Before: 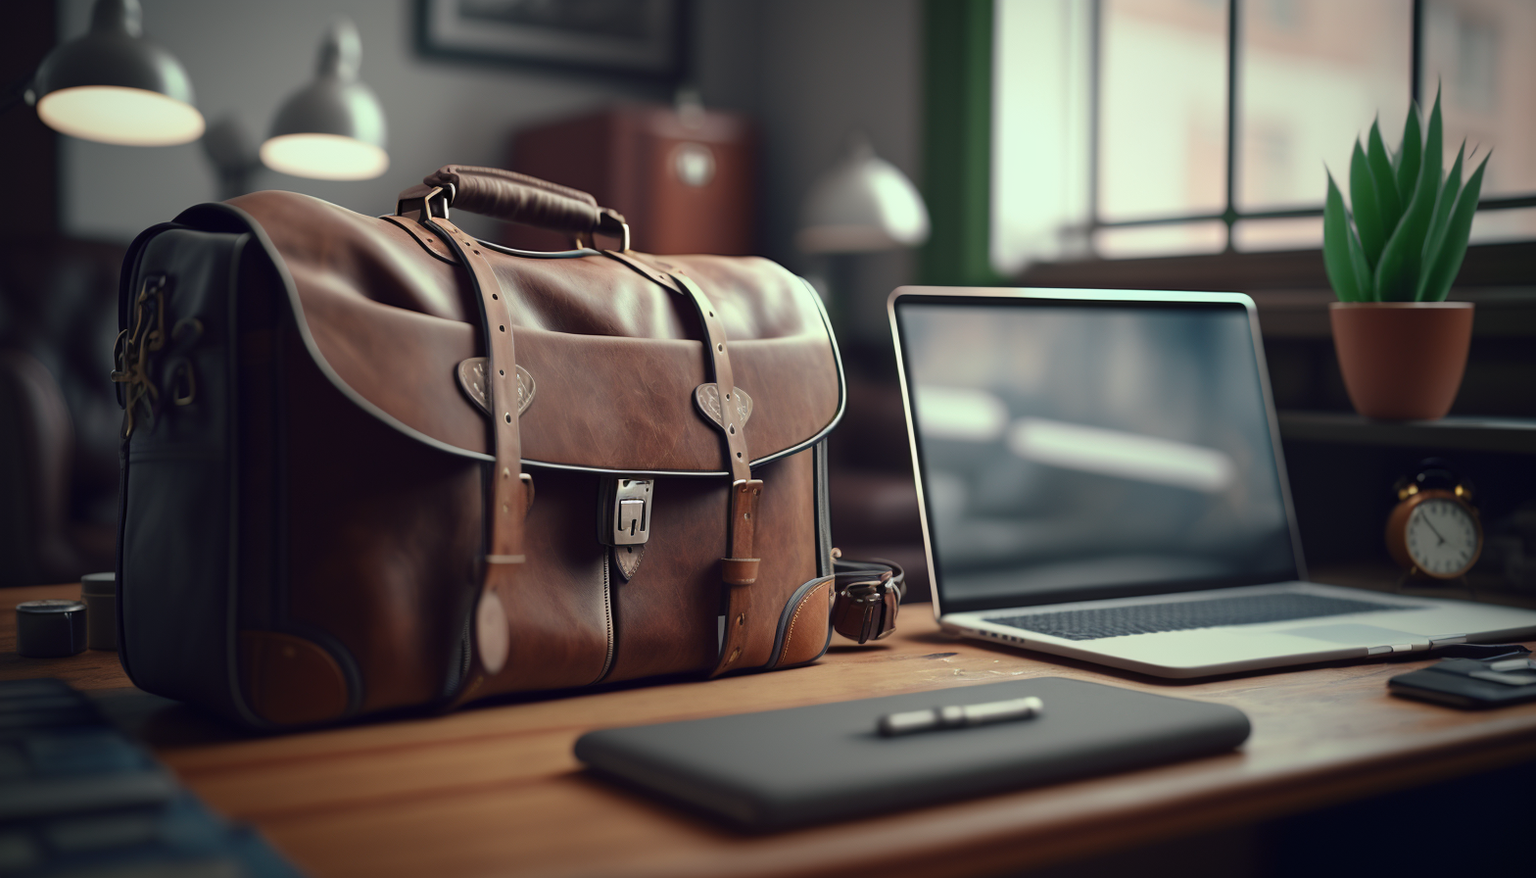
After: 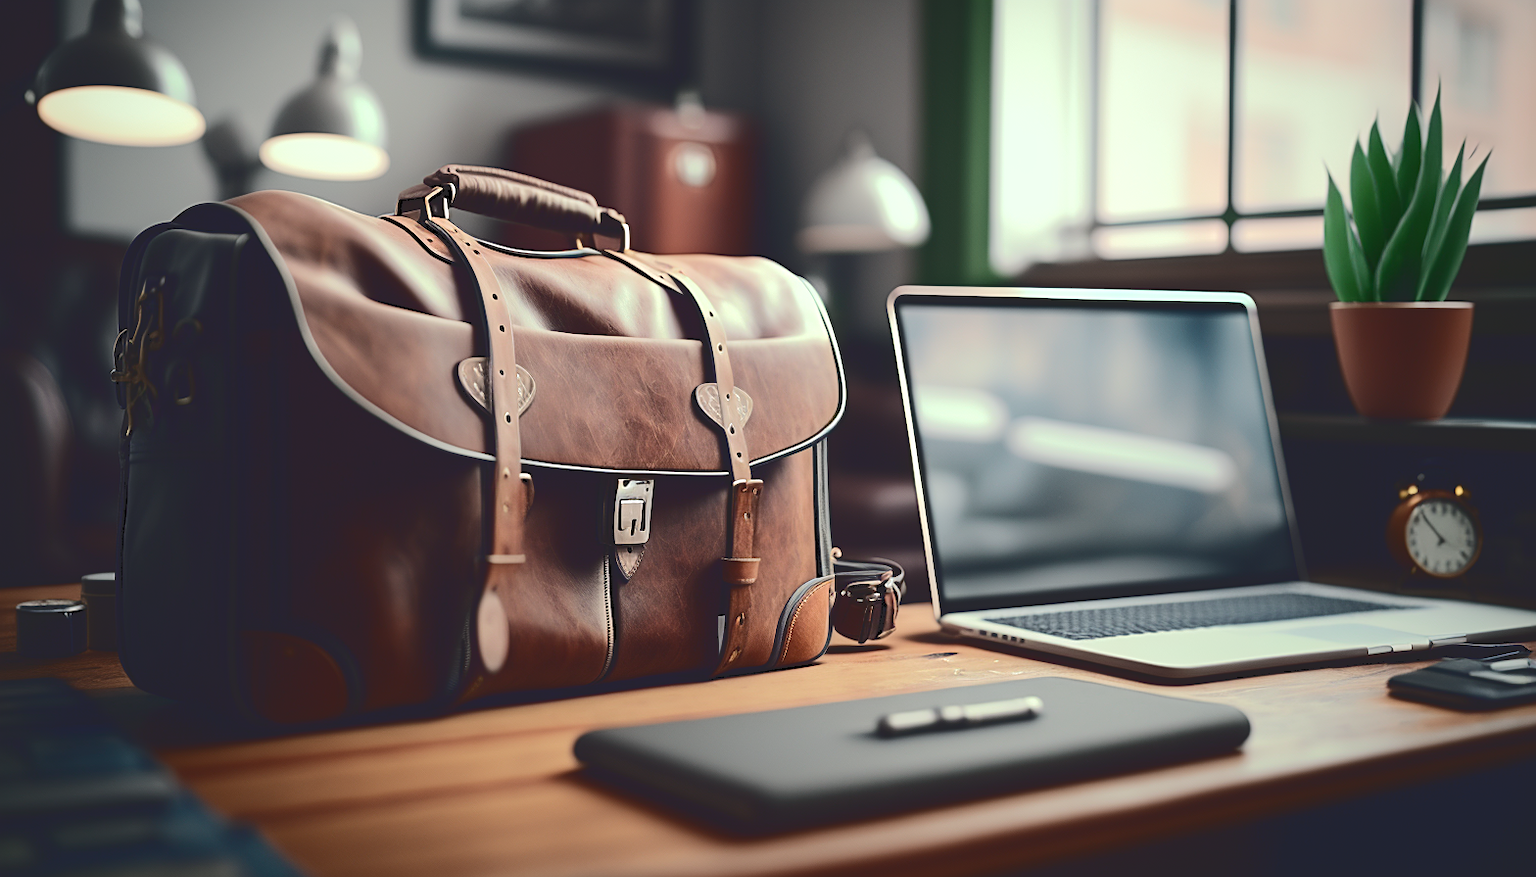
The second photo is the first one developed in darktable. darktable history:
tone curve: curves: ch0 [(0, 0) (0.003, 0.14) (0.011, 0.141) (0.025, 0.141) (0.044, 0.142) (0.069, 0.146) (0.1, 0.151) (0.136, 0.16) (0.177, 0.182) (0.224, 0.214) (0.277, 0.272) (0.335, 0.35) (0.399, 0.453) (0.468, 0.548) (0.543, 0.634) (0.623, 0.715) (0.709, 0.778) (0.801, 0.848) (0.898, 0.902) (1, 1)], color space Lab, independent channels, preserve colors none
sharpen: on, module defaults
color balance rgb: highlights gain › luminance 14.787%, perceptual saturation grading › global saturation 0.804%, perceptual brilliance grading › mid-tones 9.979%, perceptual brilliance grading › shadows 15.637%
